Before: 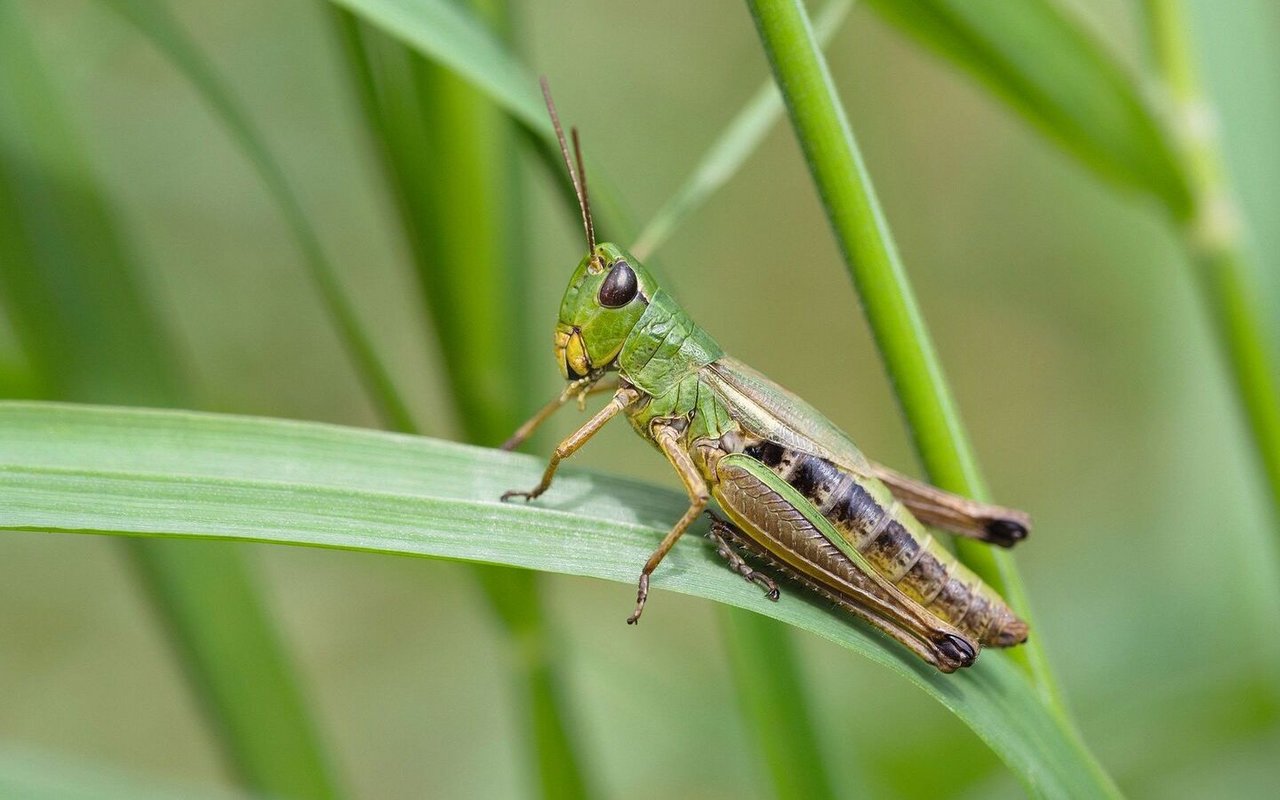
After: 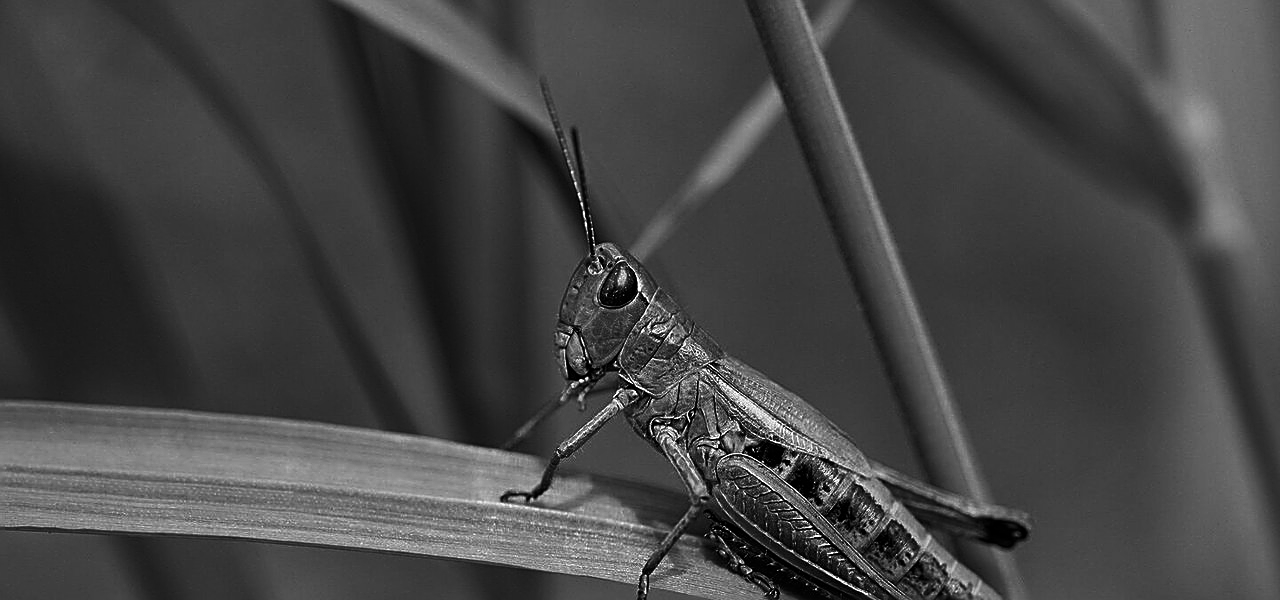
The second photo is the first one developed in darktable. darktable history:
crop: bottom 24.983%
contrast brightness saturation: contrast -0.028, brightness -0.605, saturation -0.988
sharpen: amount 1.016
color calibration: output gray [0.267, 0.423, 0.261, 0], x 0.355, y 0.368, temperature 4735.69 K
contrast equalizer: y [[0.5, 0.504, 0.515, 0.527, 0.535, 0.534], [0.5 ×6], [0.491, 0.387, 0.179, 0.068, 0.068, 0.068], [0 ×5, 0.023], [0 ×6]], mix 0.139
